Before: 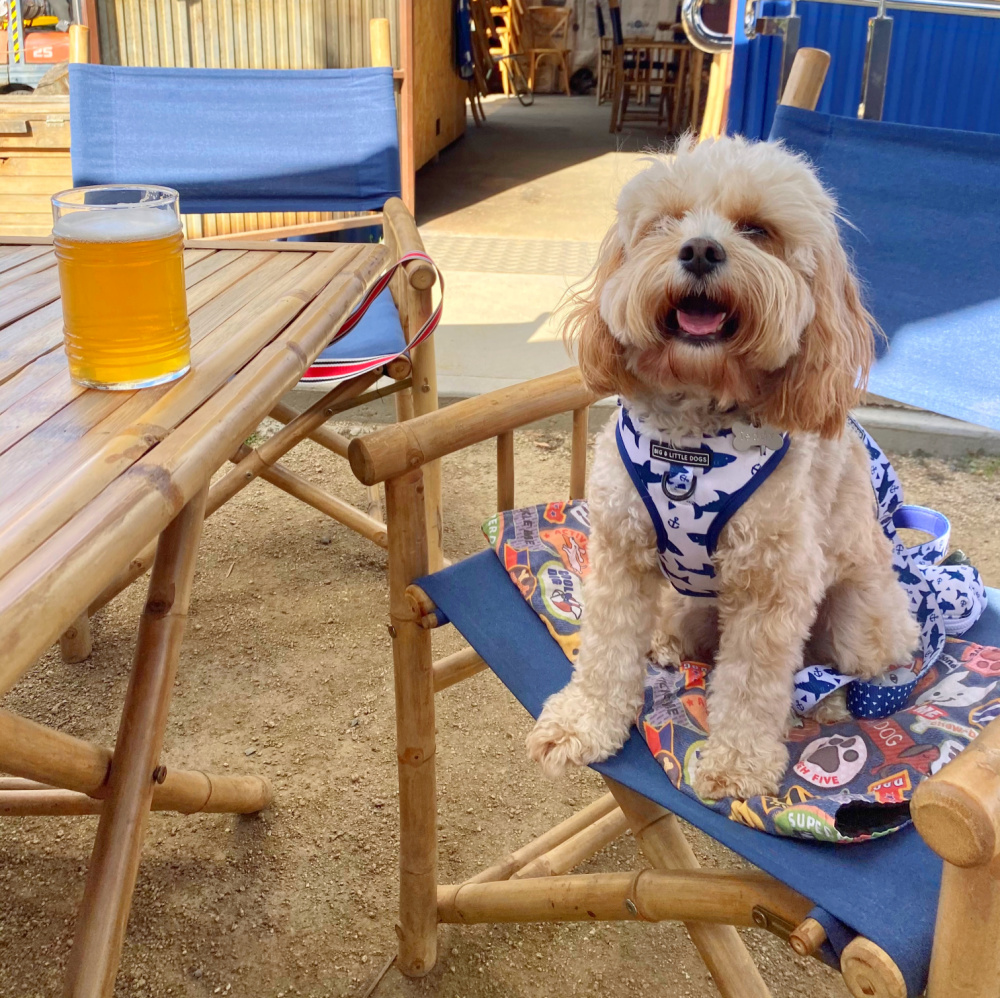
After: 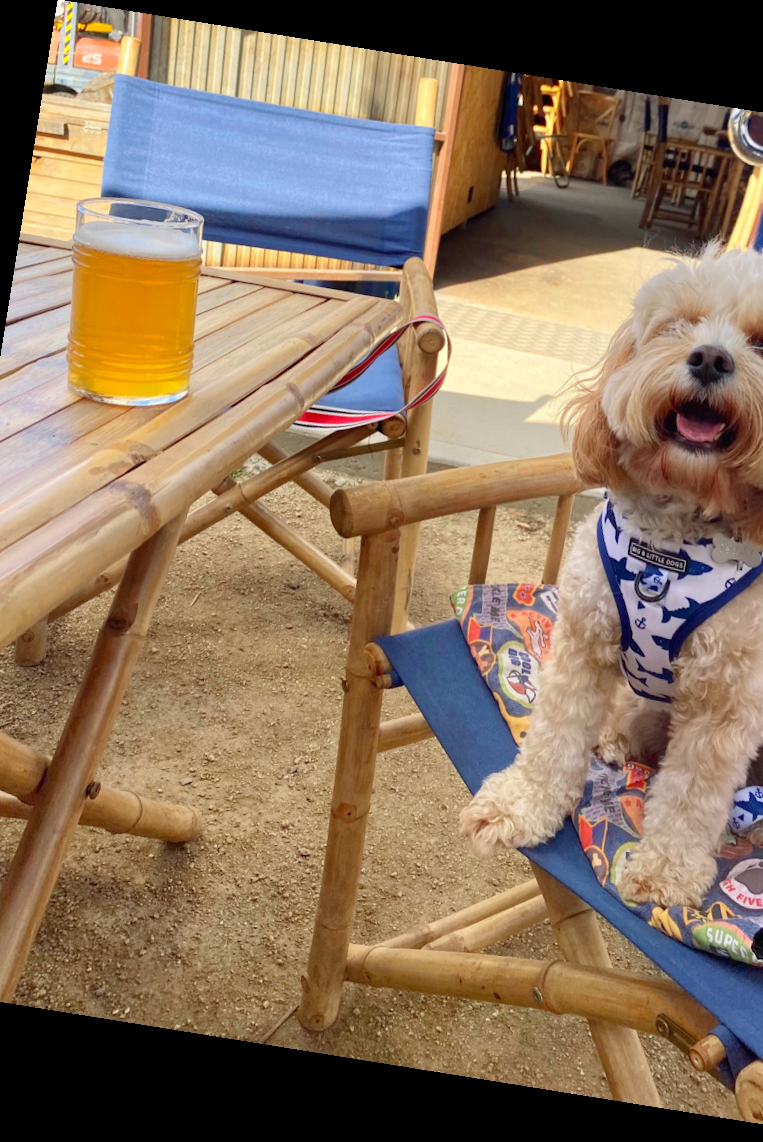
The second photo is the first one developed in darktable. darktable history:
crop and rotate: left 8.786%, right 24.548%
rotate and perspective: rotation 9.12°, automatic cropping off
